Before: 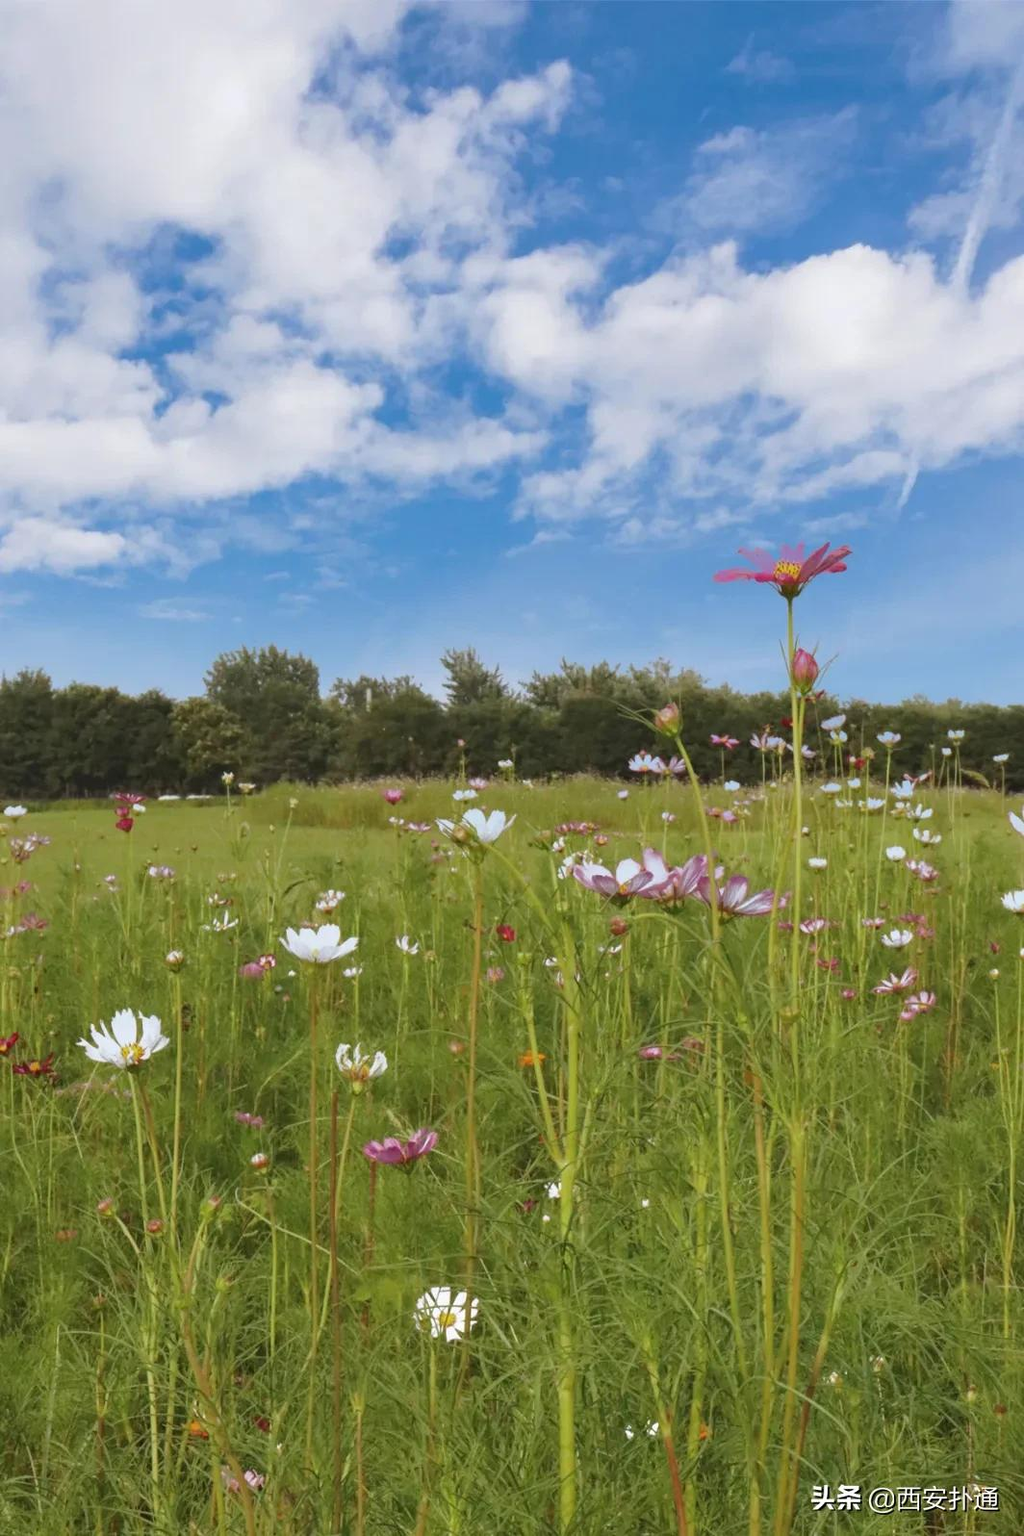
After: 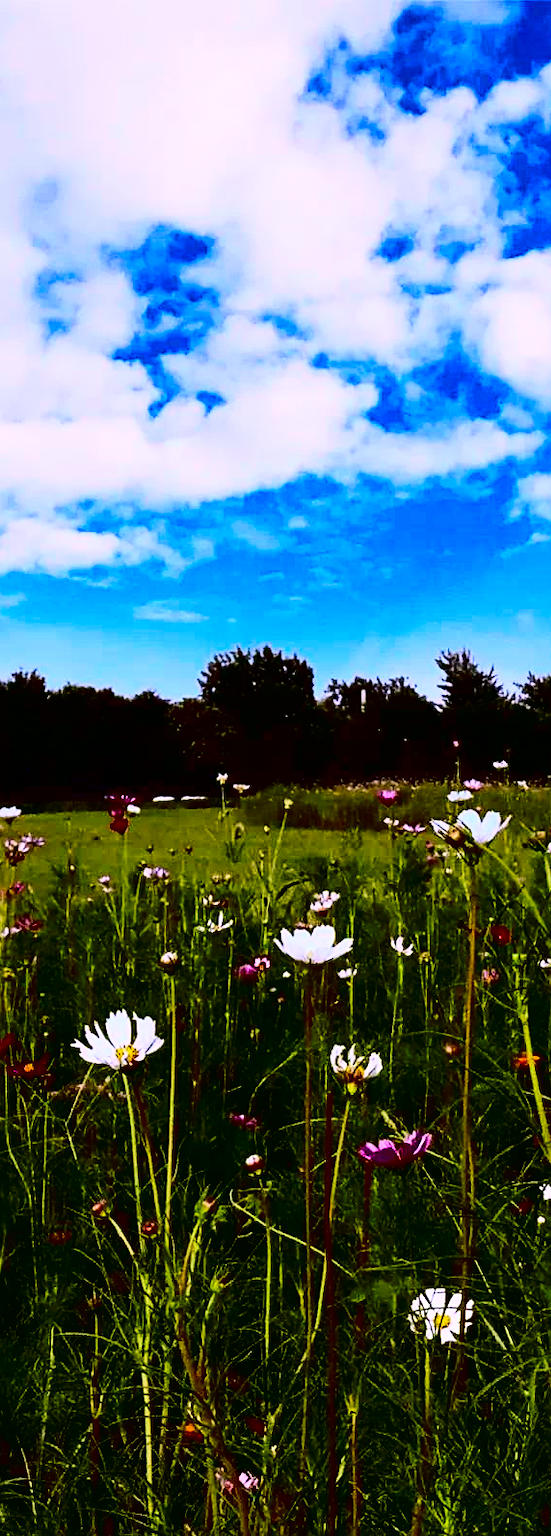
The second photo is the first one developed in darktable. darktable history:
white balance: red 1.042, blue 1.17
contrast brightness saturation: contrast 0.77, brightness -1, saturation 1
crop: left 0.587%, right 45.588%, bottom 0.086%
sharpen: on, module defaults
